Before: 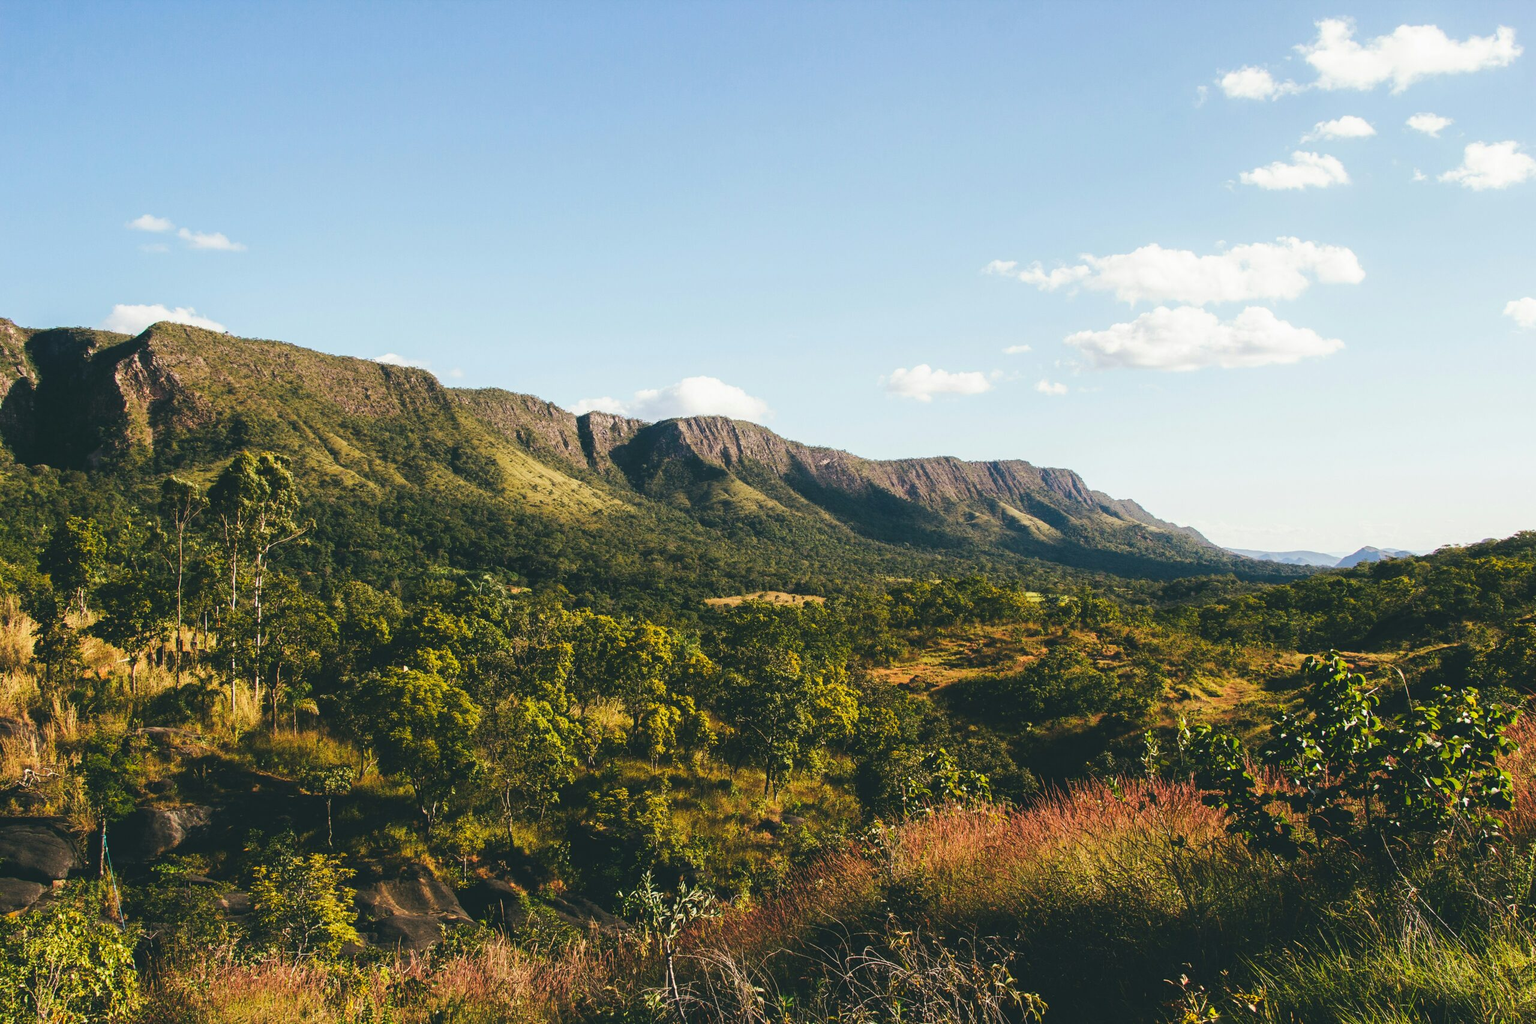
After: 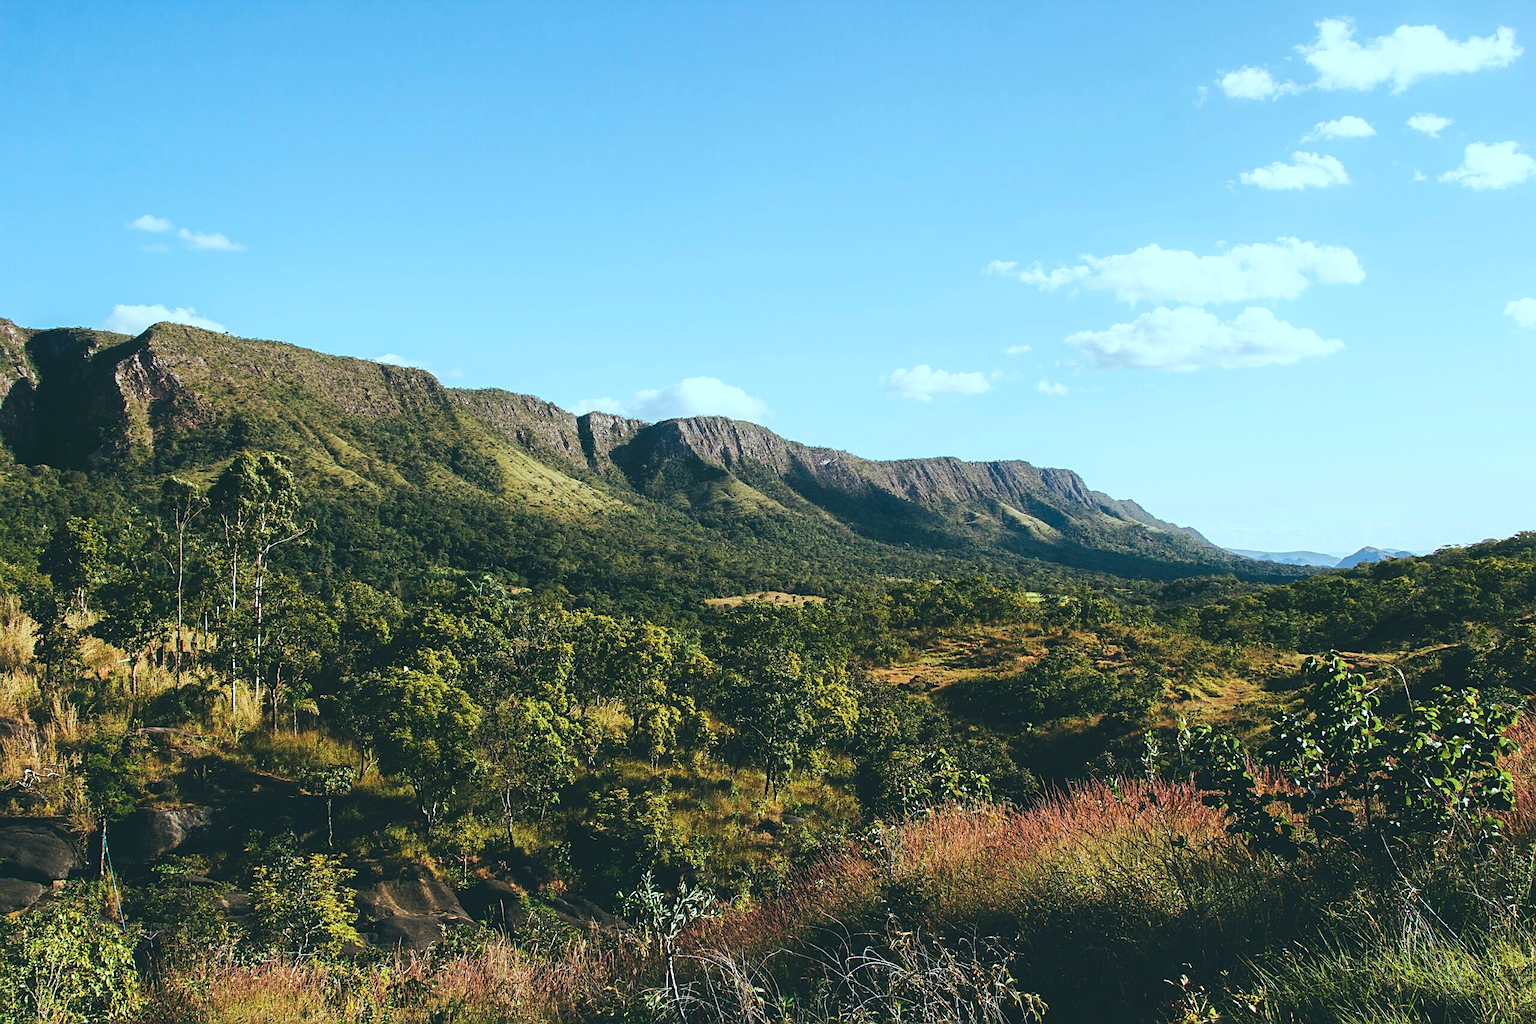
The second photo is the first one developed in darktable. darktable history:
sharpen: on, module defaults
color correction: highlights a* -11.71, highlights b* -15.58
